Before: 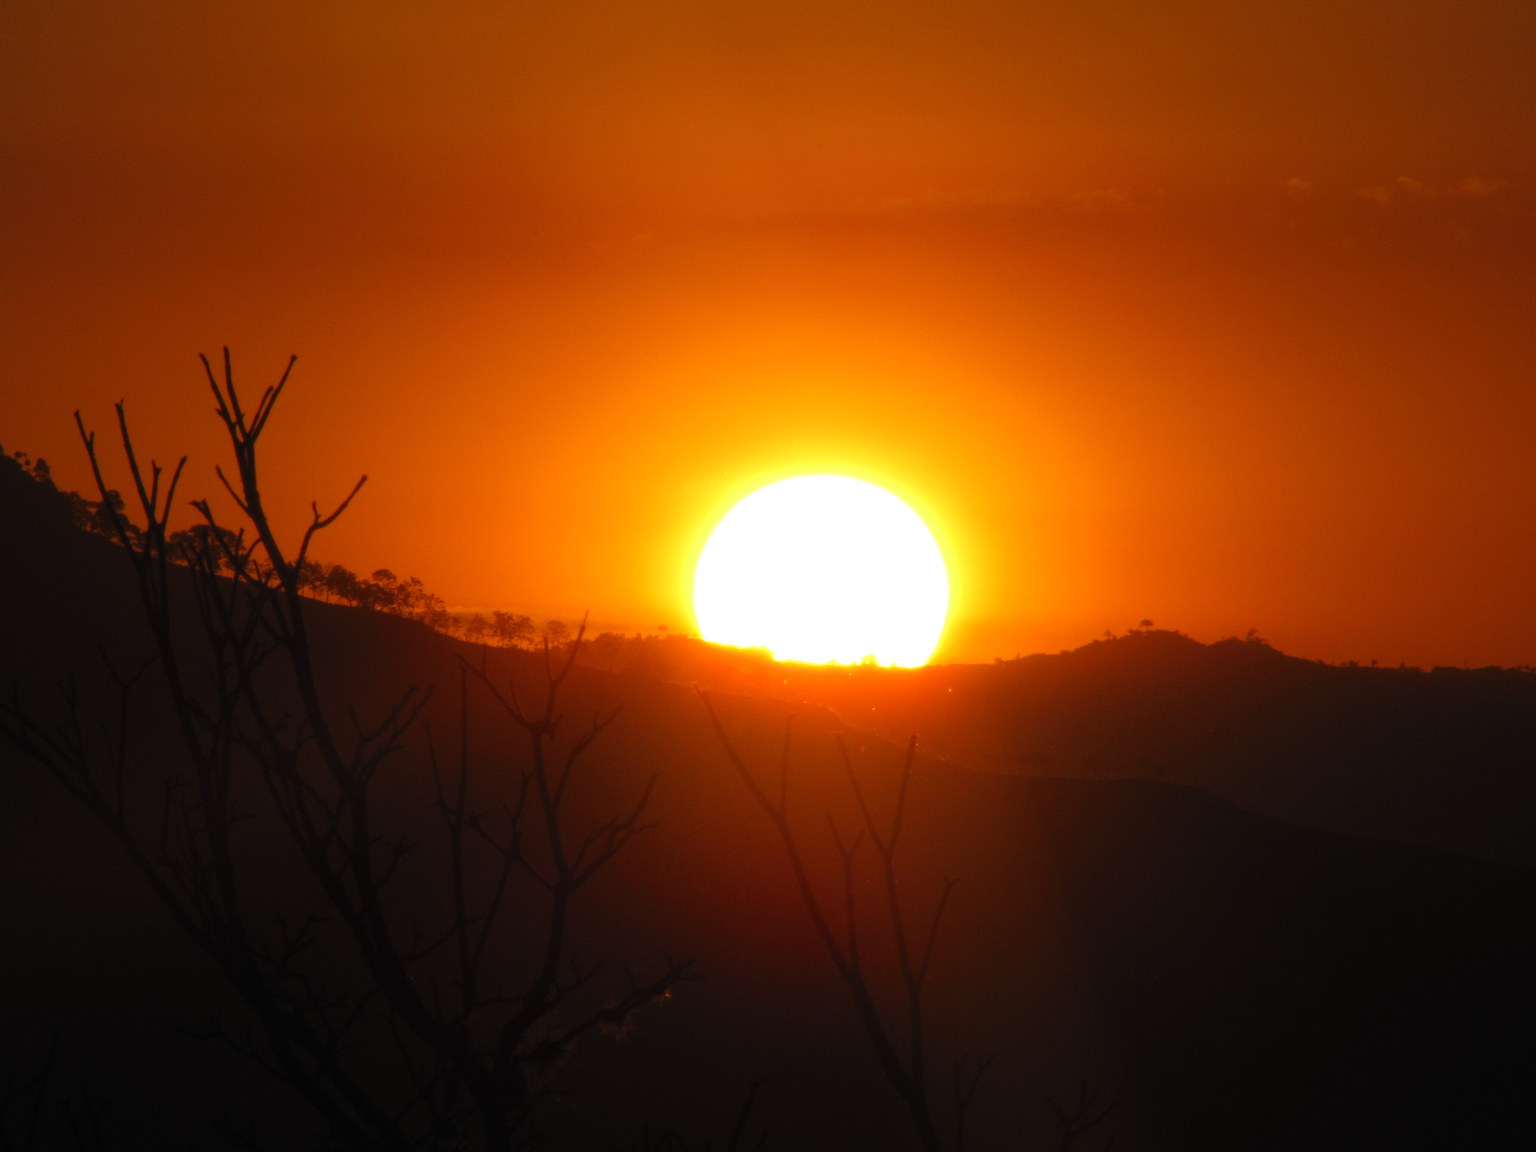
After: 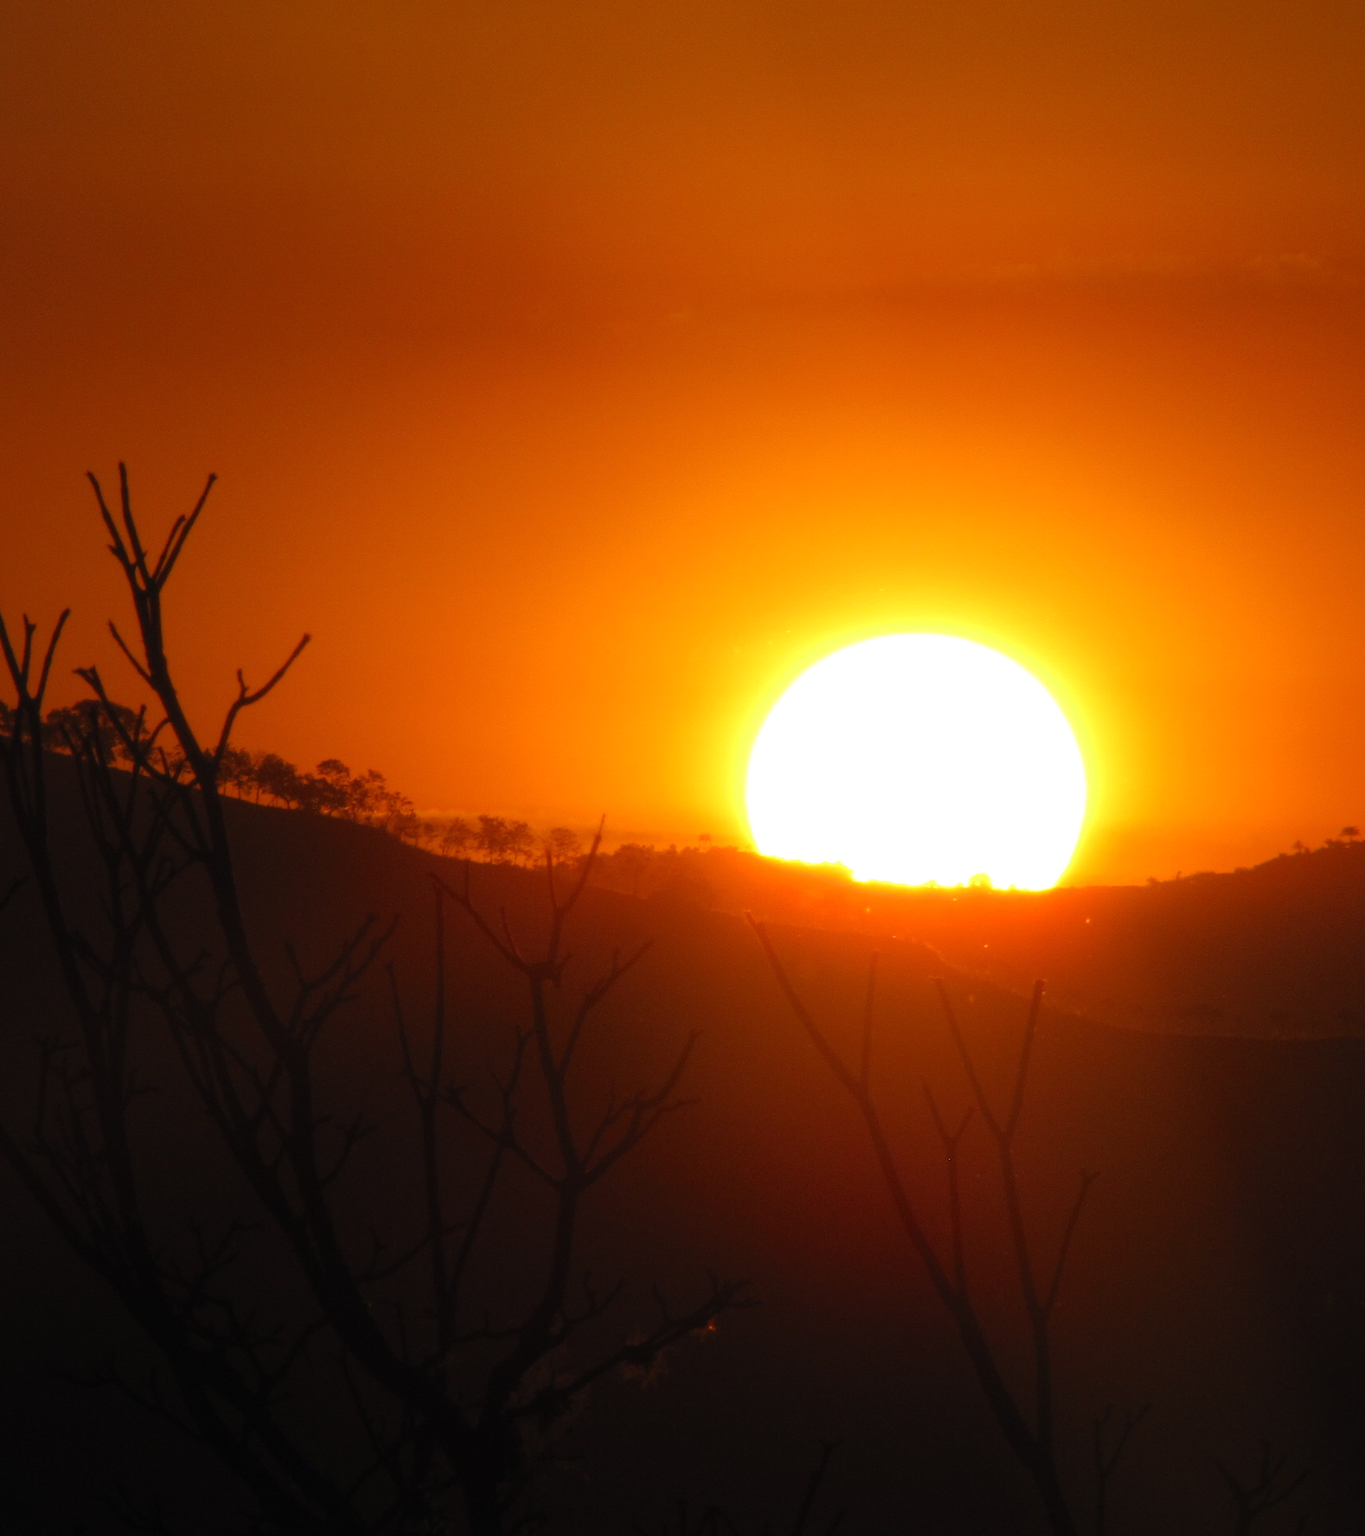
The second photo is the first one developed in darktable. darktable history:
white balance: emerald 1
crop and rotate: left 8.786%, right 24.548%
